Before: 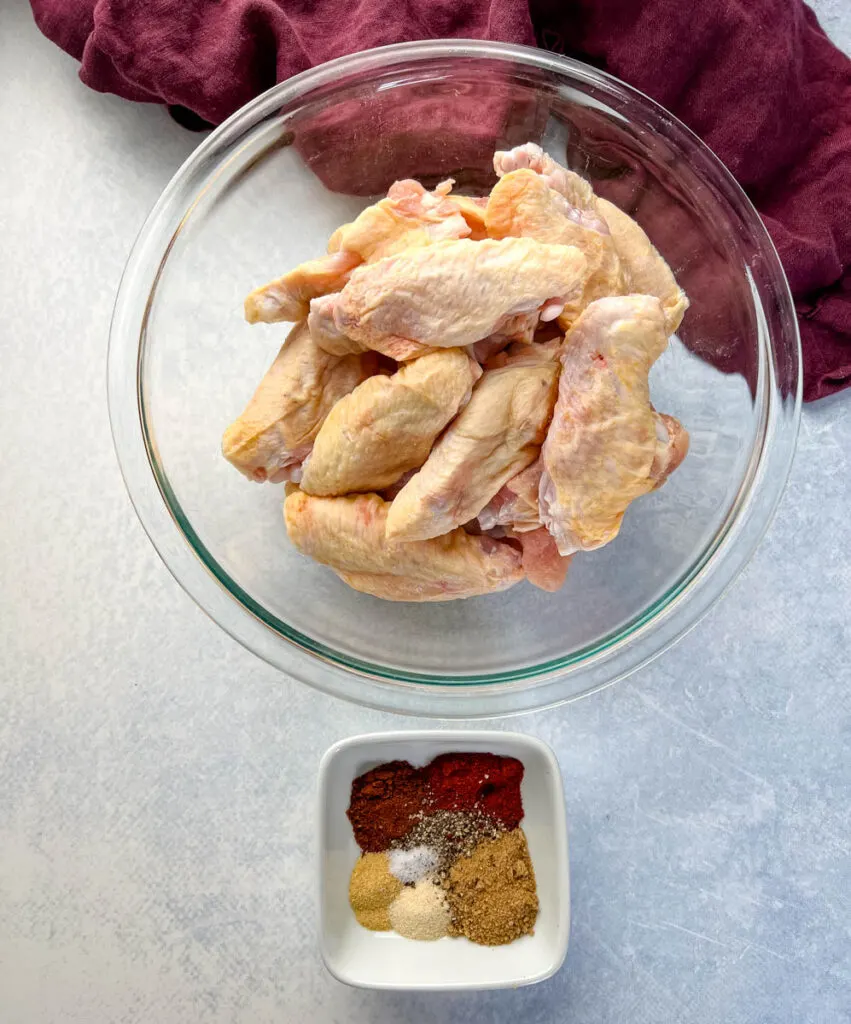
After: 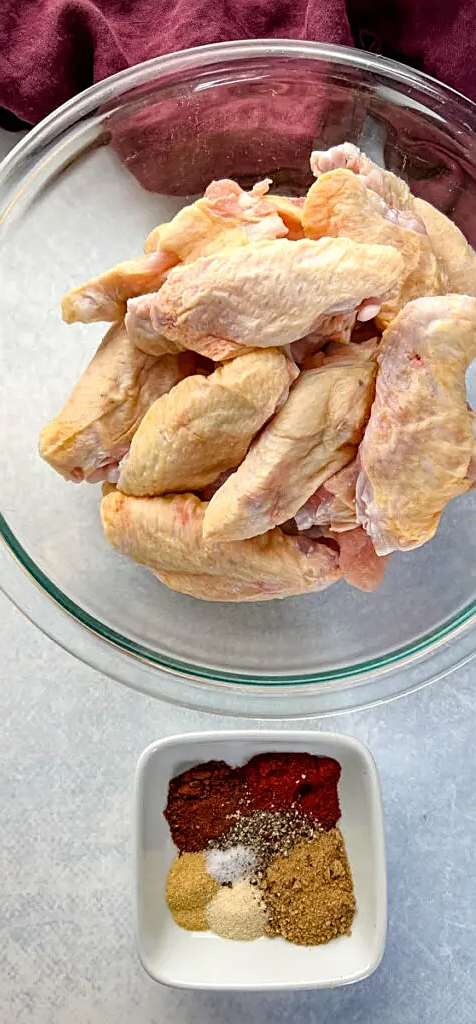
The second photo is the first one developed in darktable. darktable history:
sharpen: on, module defaults
crop: left 21.56%, right 22.415%
